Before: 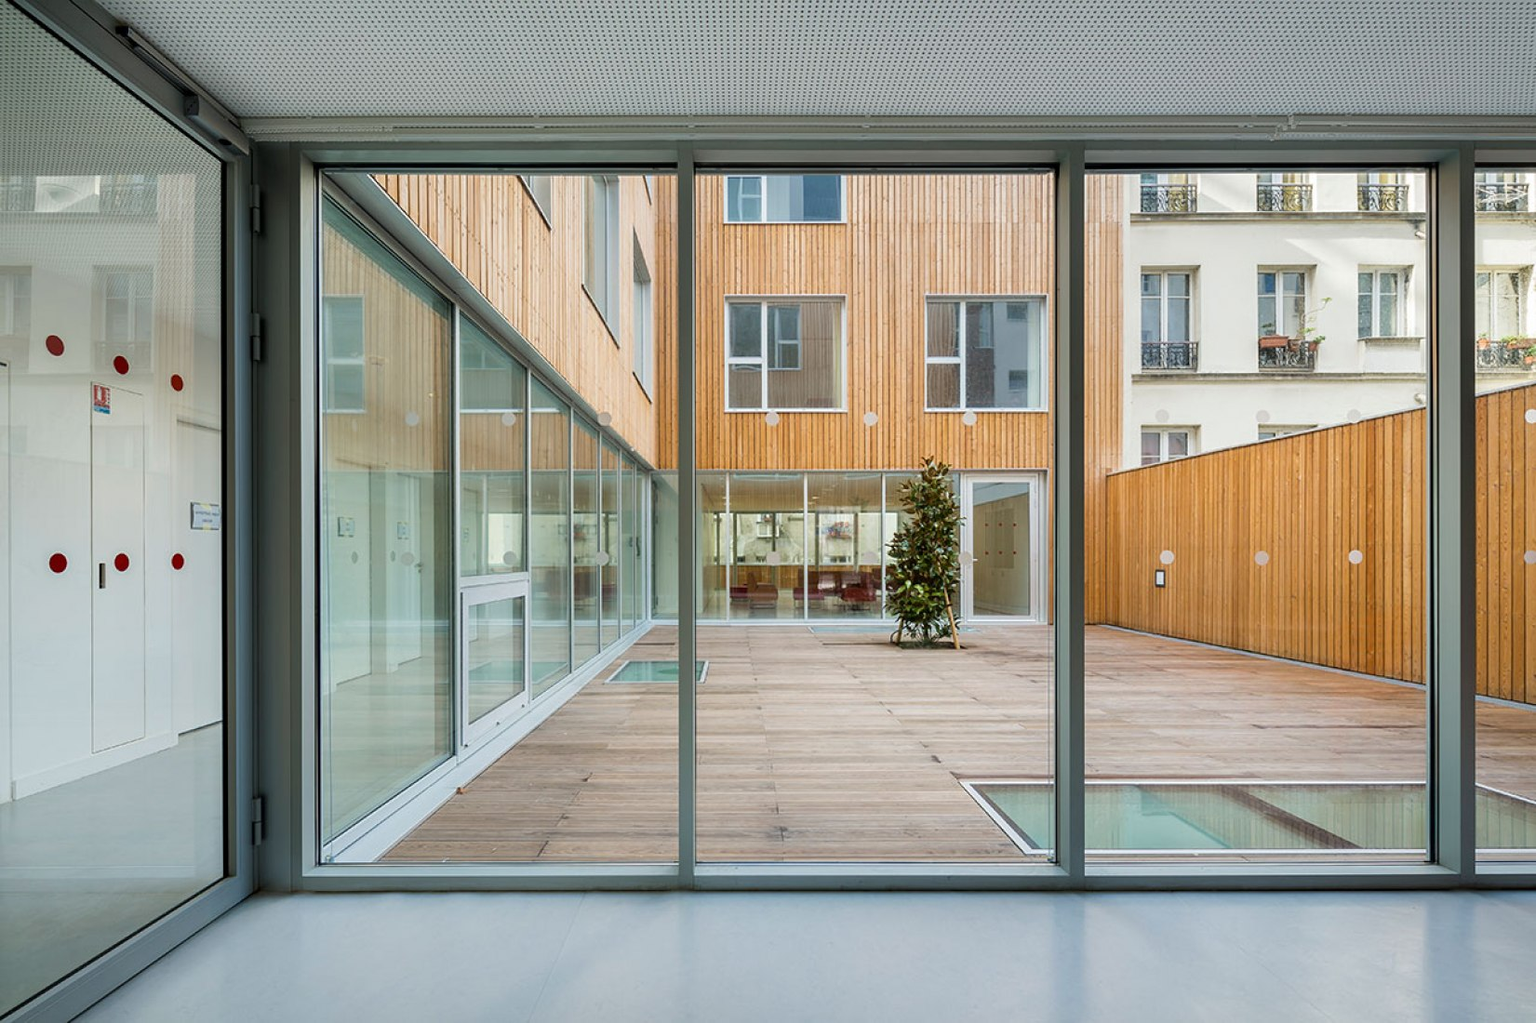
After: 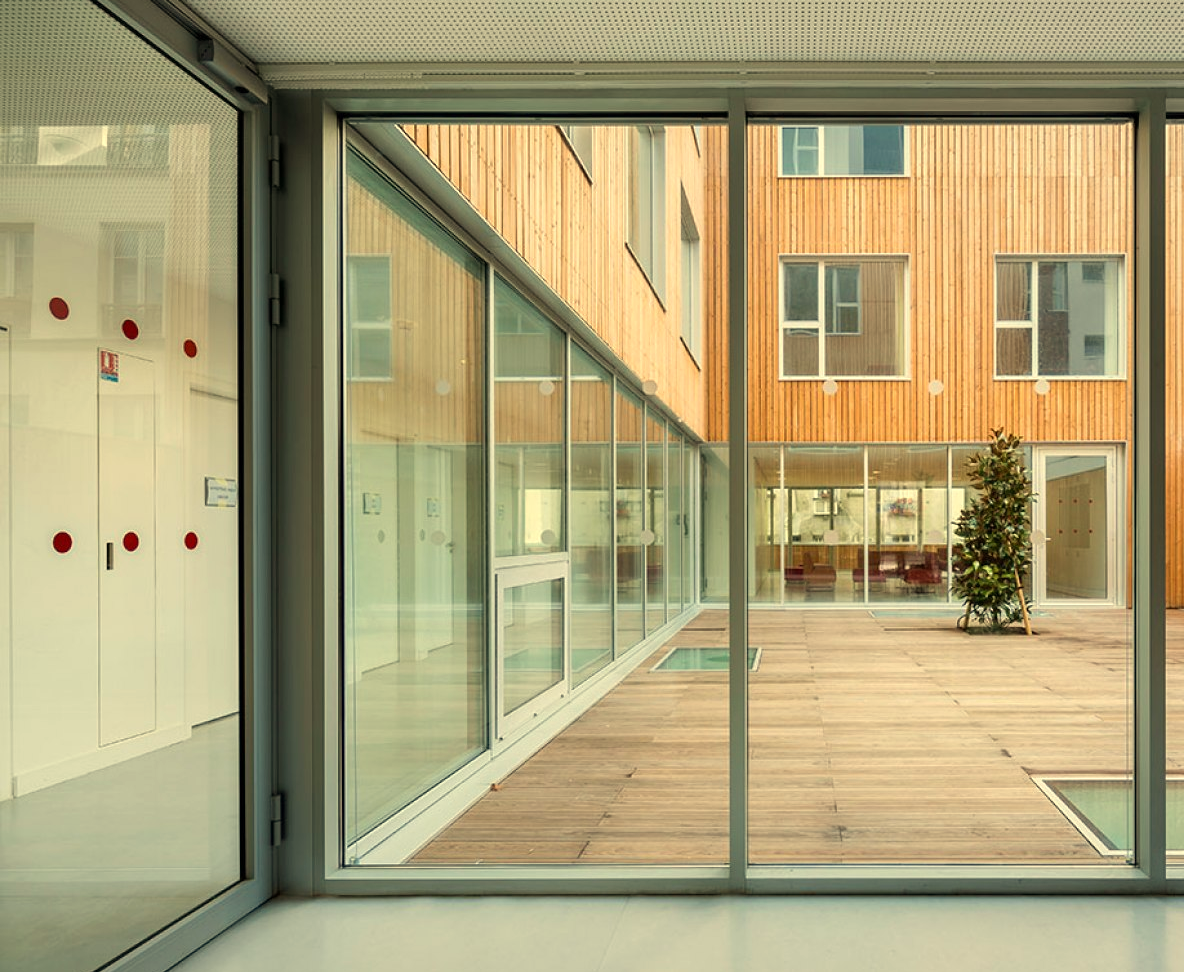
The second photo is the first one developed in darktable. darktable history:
crop: top 5.803%, right 27.864%, bottom 5.804%
exposure: exposure 0.217 EV, compensate highlight preservation false
white balance: red 1.08, blue 0.791
